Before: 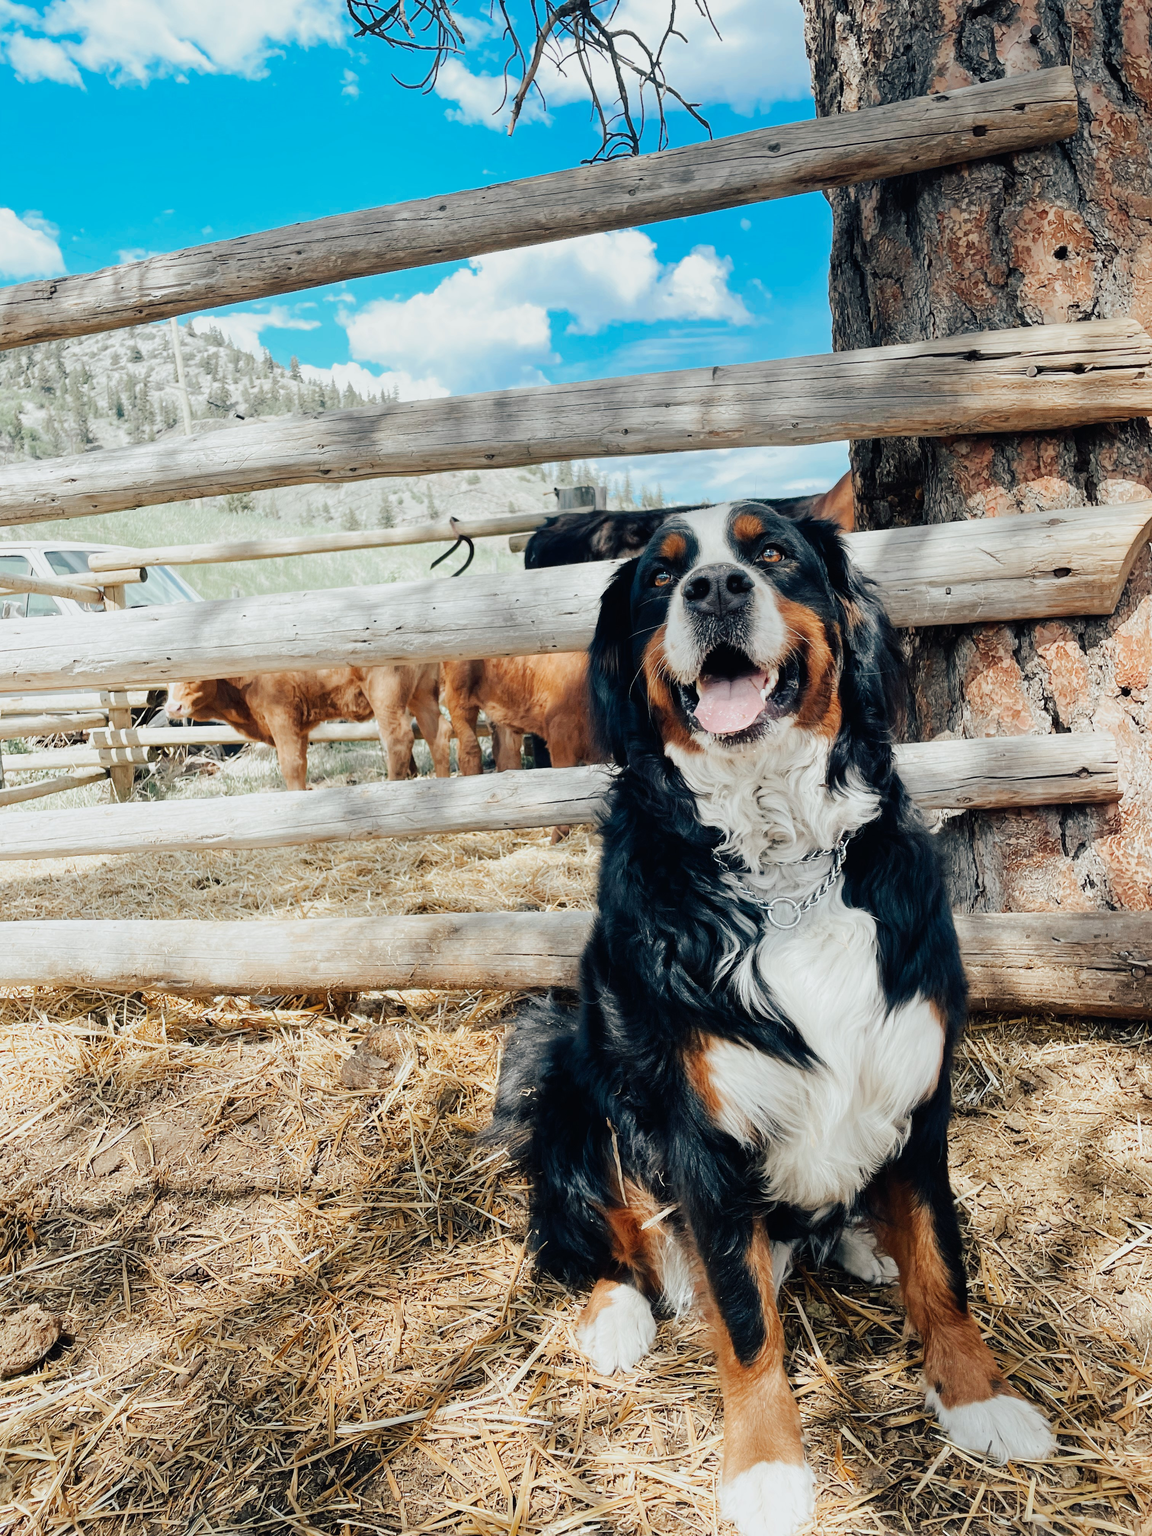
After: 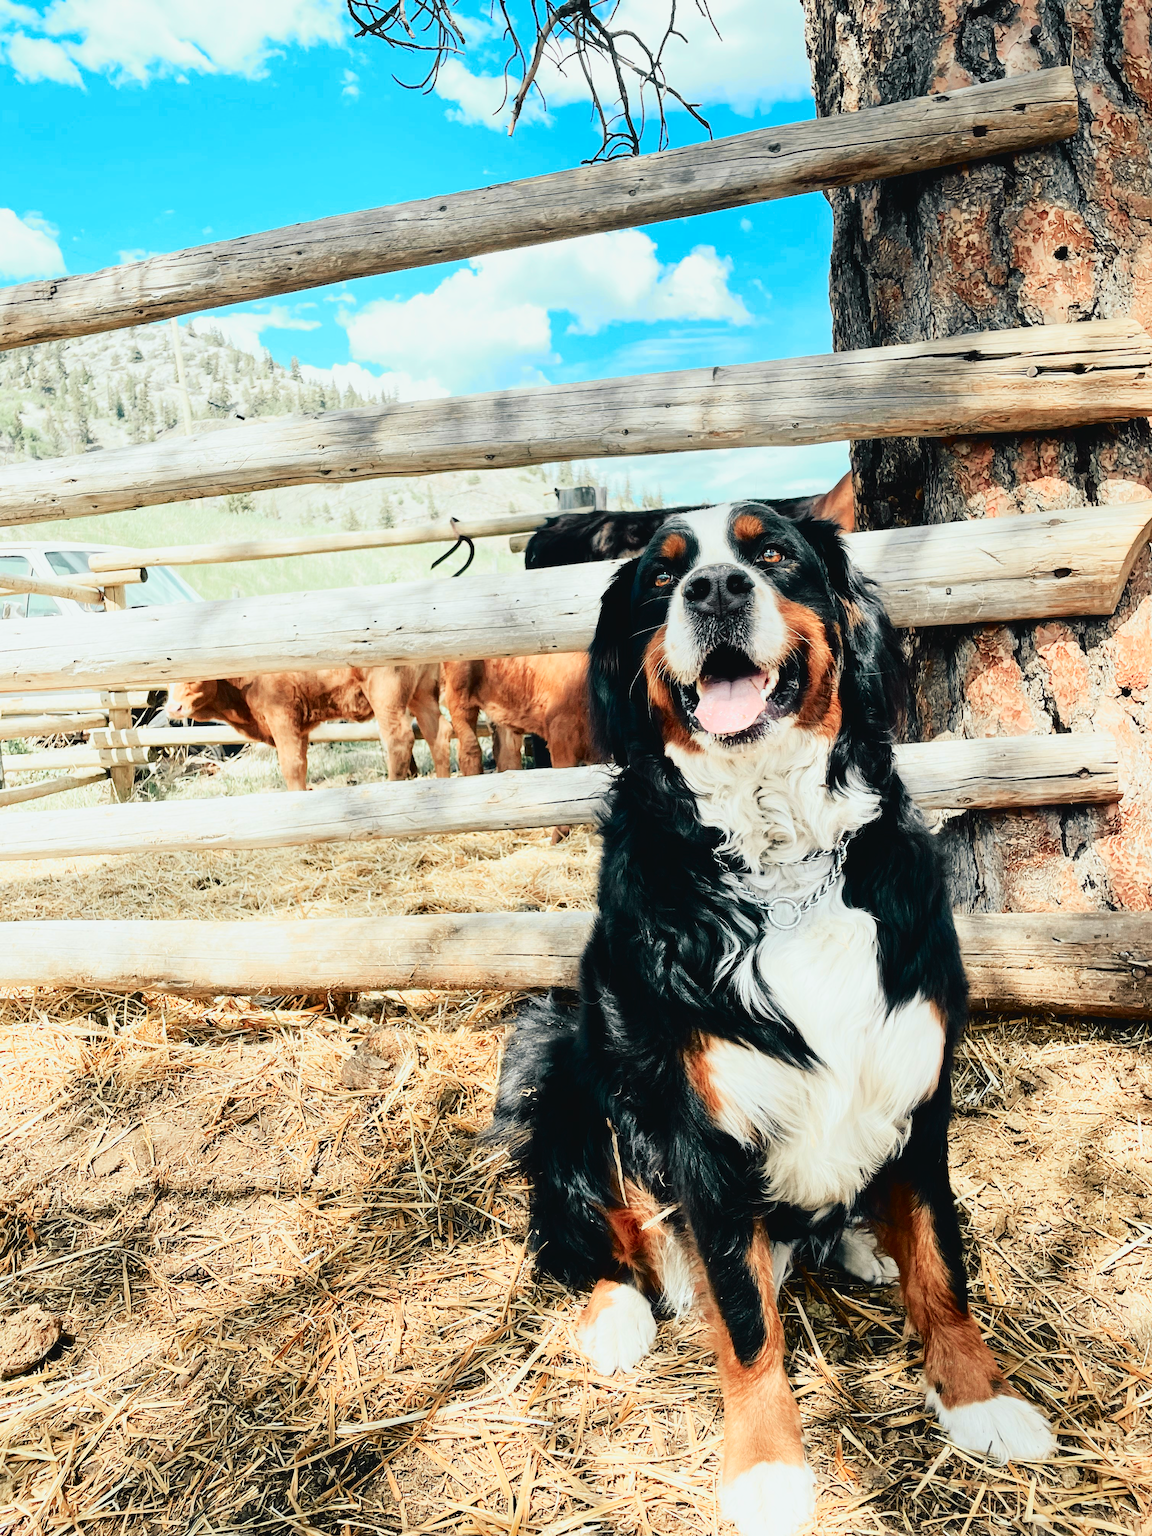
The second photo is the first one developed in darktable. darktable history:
tone curve: curves: ch0 [(0.003, 0.032) (0.037, 0.037) (0.149, 0.117) (0.297, 0.318) (0.41, 0.48) (0.541, 0.649) (0.722, 0.857) (0.875, 0.946) (1, 0.98)]; ch1 [(0, 0) (0.305, 0.325) (0.453, 0.437) (0.482, 0.474) (0.501, 0.498) (0.506, 0.503) (0.559, 0.576) (0.6, 0.635) (0.656, 0.707) (1, 1)]; ch2 [(0, 0) (0.323, 0.277) (0.408, 0.399) (0.45, 0.48) (0.499, 0.502) (0.515, 0.532) (0.573, 0.602) (0.653, 0.675) (0.75, 0.756) (1, 1)], color space Lab, independent channels, preserve colors none
